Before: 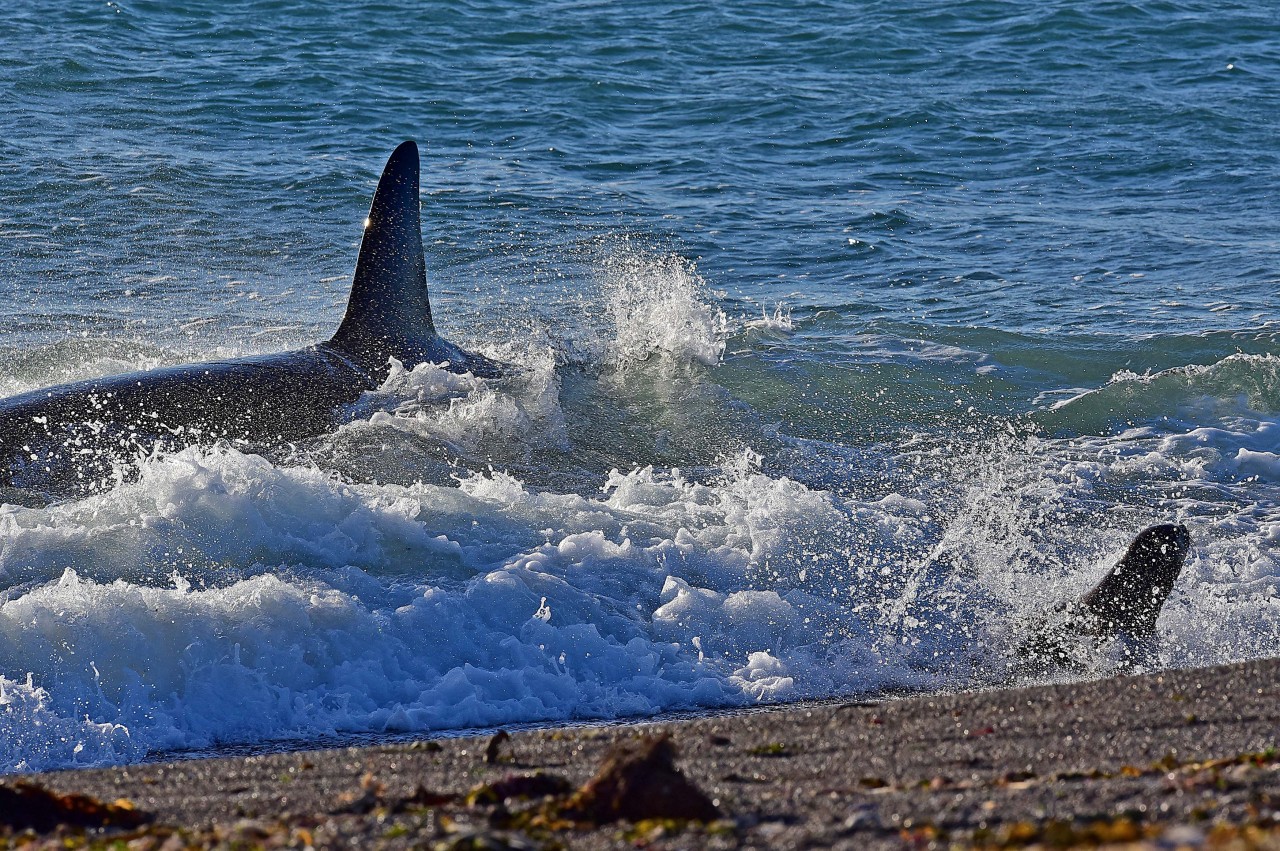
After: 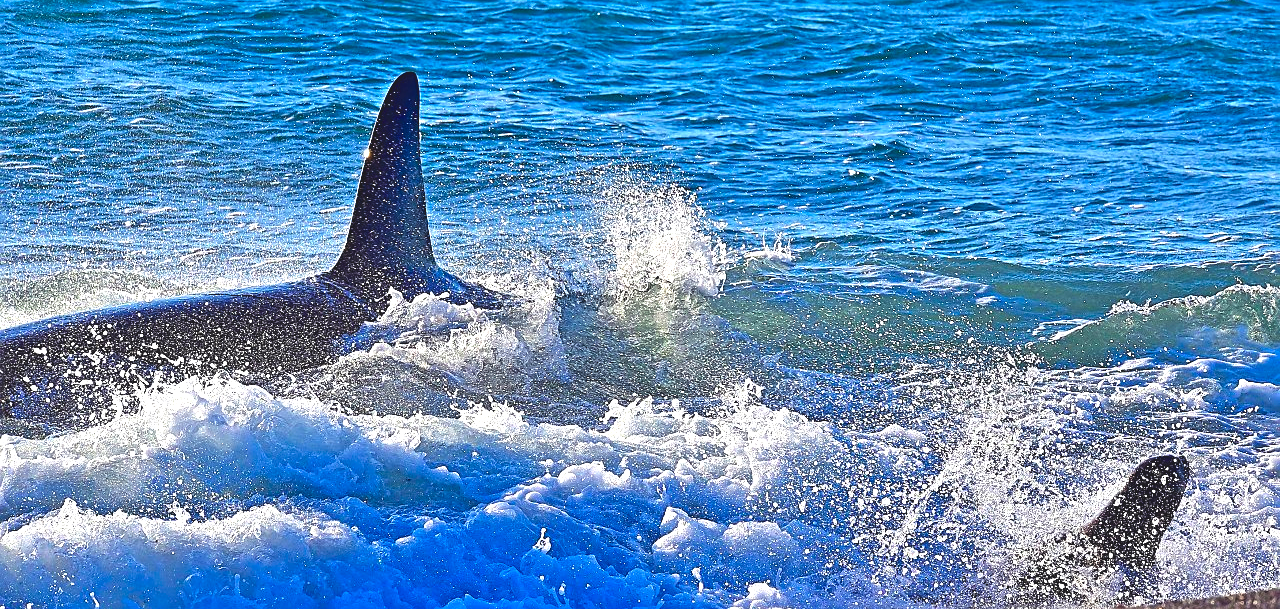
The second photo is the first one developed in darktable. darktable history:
crop and rotate: top 8.133%, bottom 20.254%
sharpen: on, module defaults
color balance rgb: shadows lift › chroma 3.123%, shadows lift › hue 282.07°, global offset › luminance 0.753%, linear chroma grading › global chroma 9.882%, perceptual saturation grading › global saturation 30.854%, perceptual brilliance grading › global brilliance 30.597%, global vibrance 34.182%
